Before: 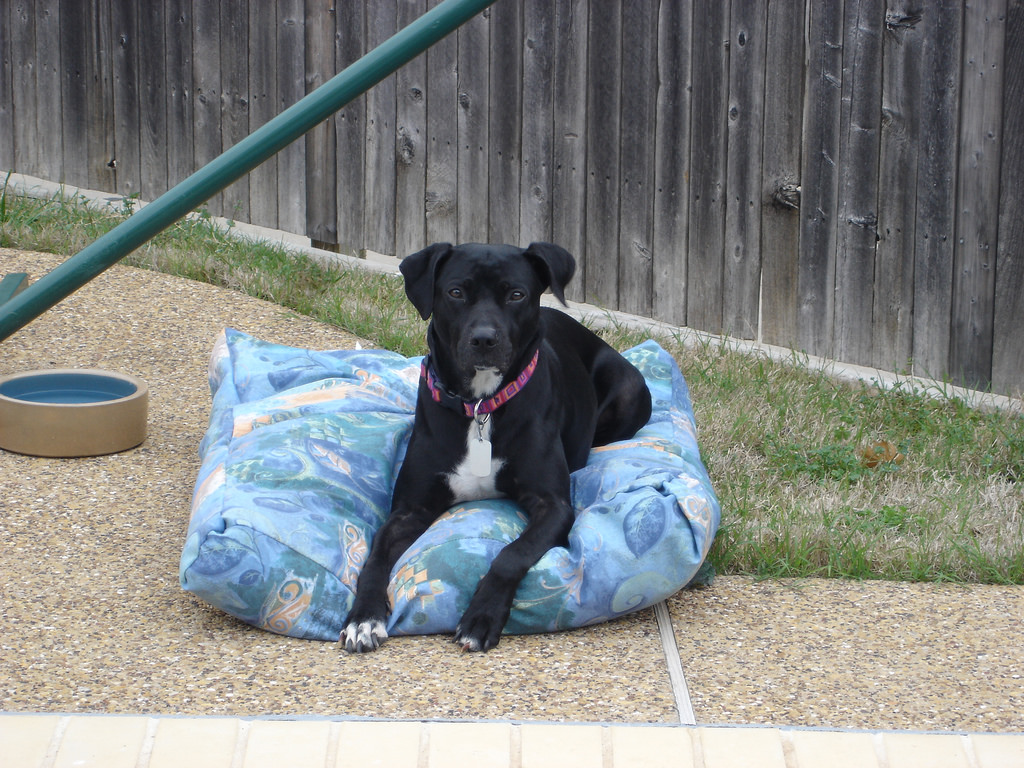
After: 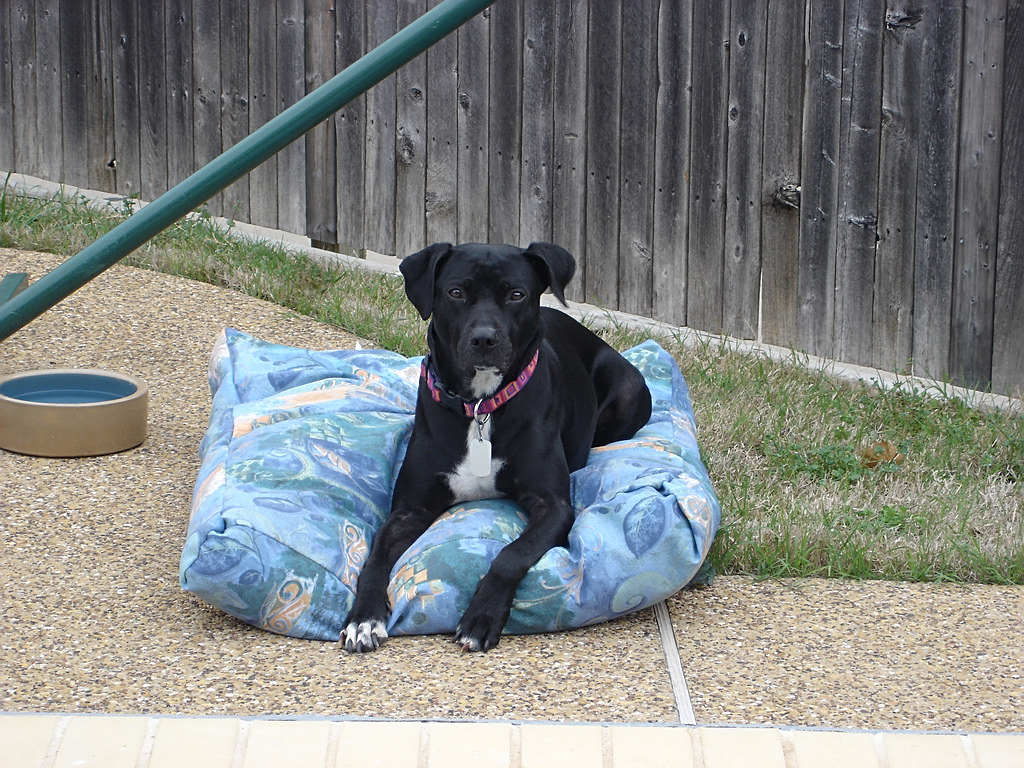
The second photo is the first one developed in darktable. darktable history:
color balance rgb: linear chroma grading › global chroma 1.5%, linear chroma grading › mid-tones -1%, perceptual saturation grading › global saturation -3%, perceptual saturation grading › shadows -2%
sharpen: on, module defaults
